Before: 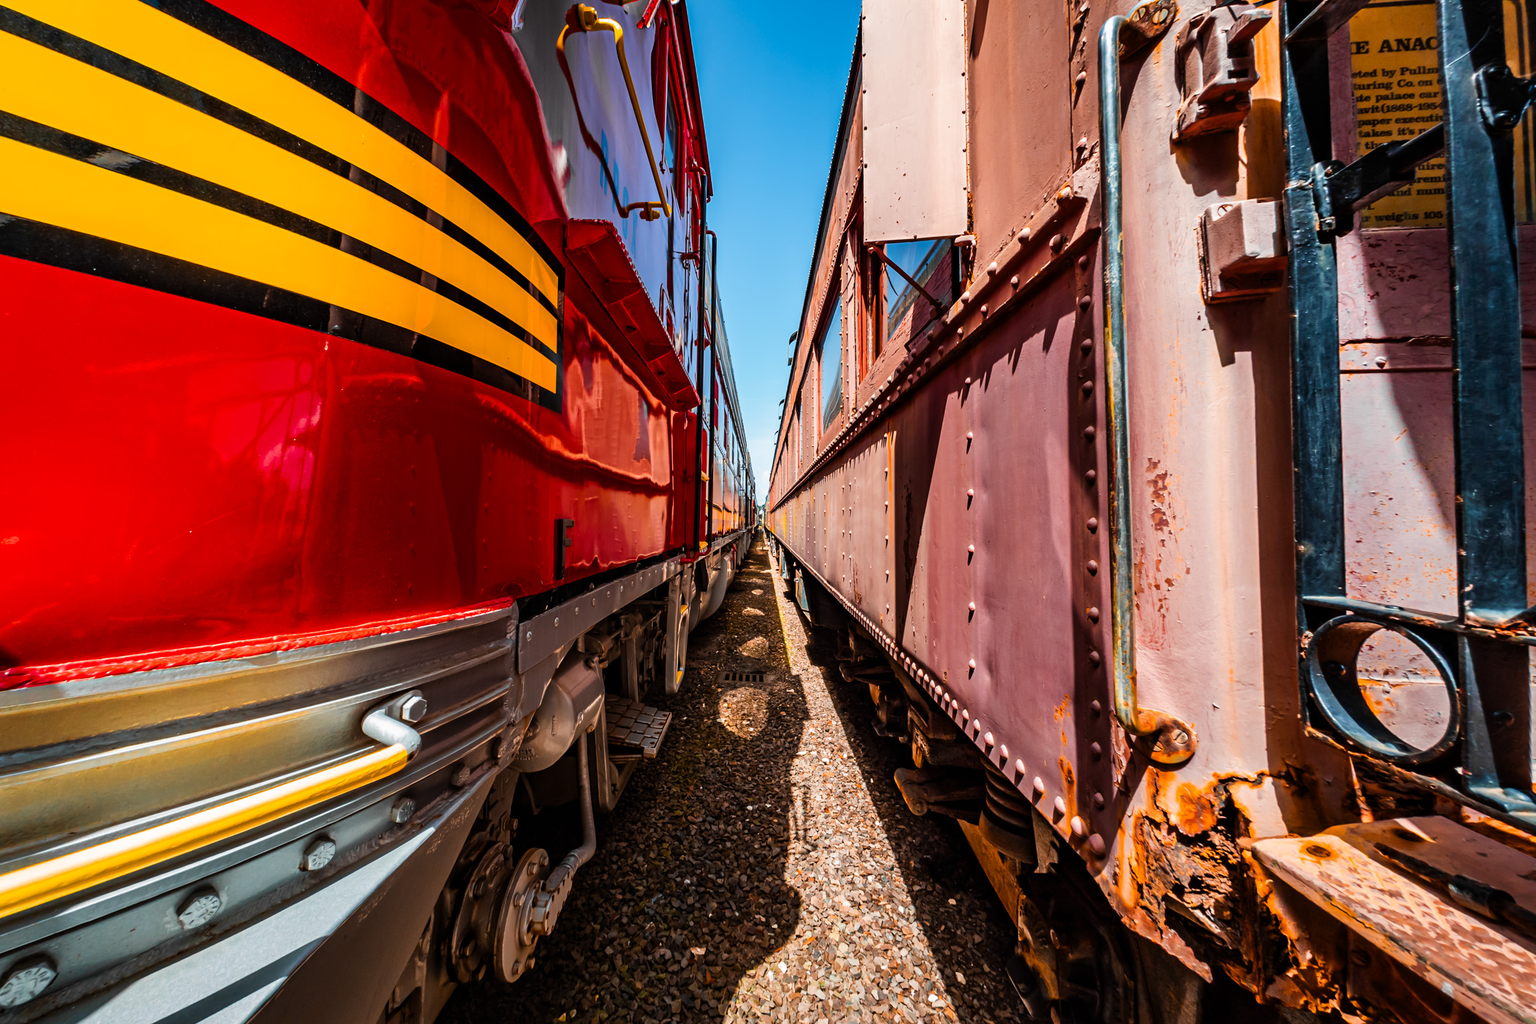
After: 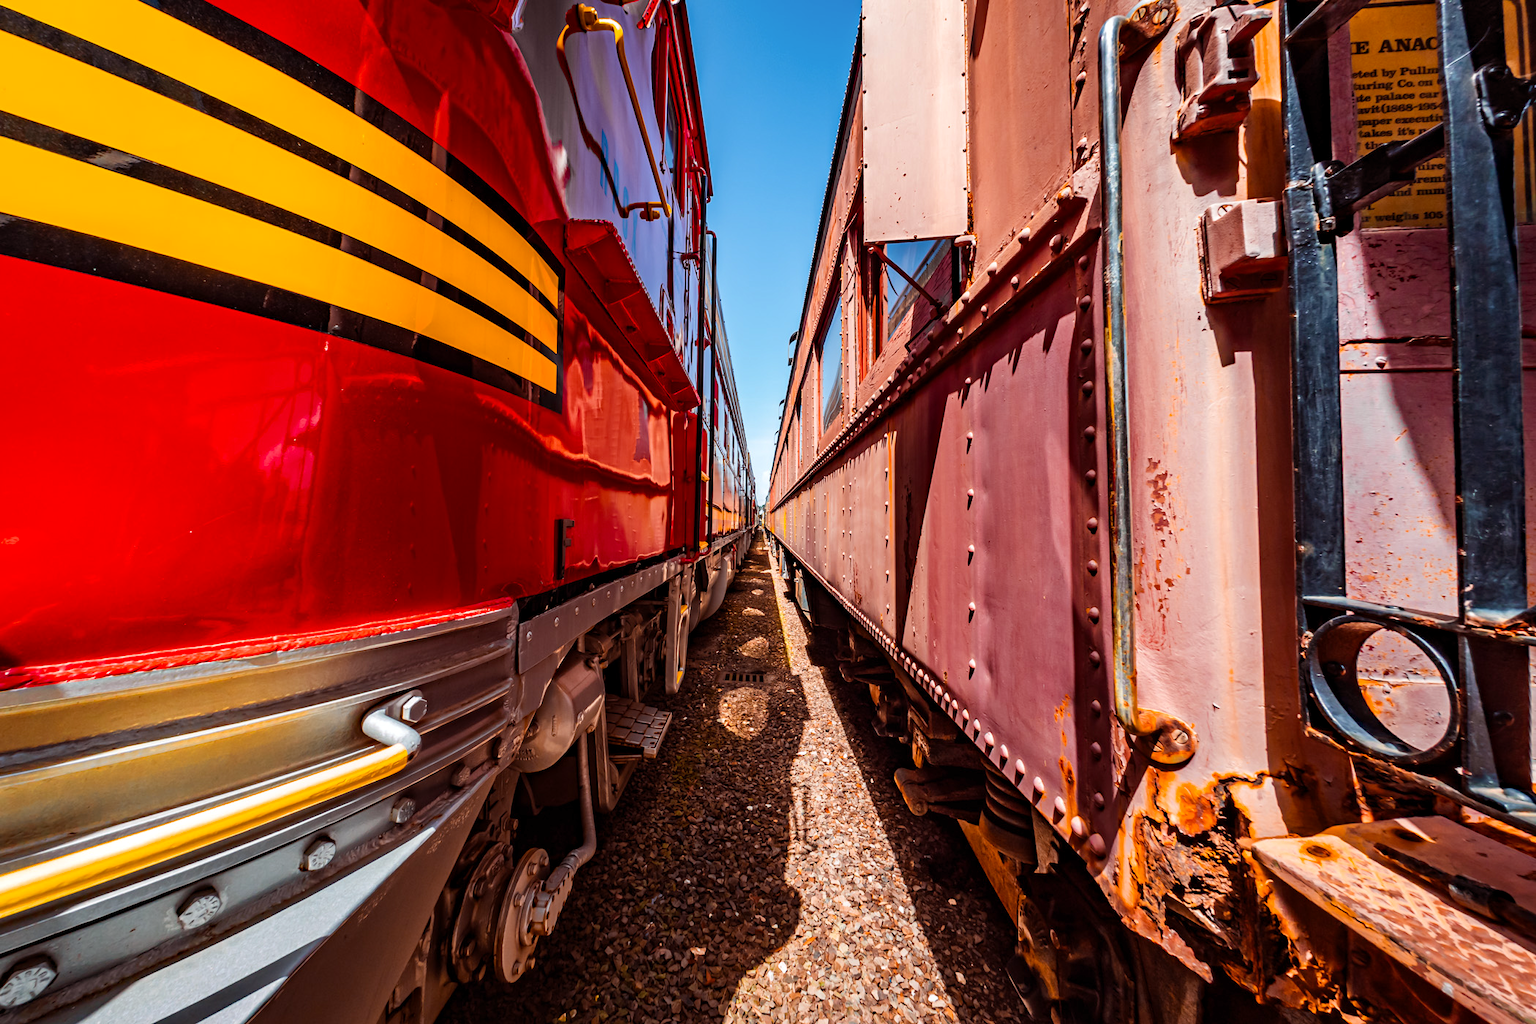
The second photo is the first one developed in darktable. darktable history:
rgb levels: mode RGB, independent channels, levels [[0, 0.474, 1], [0, 0.5, 1], [0, 0.5, 1]]
haze removal: compatibility mode true, adaptive false
